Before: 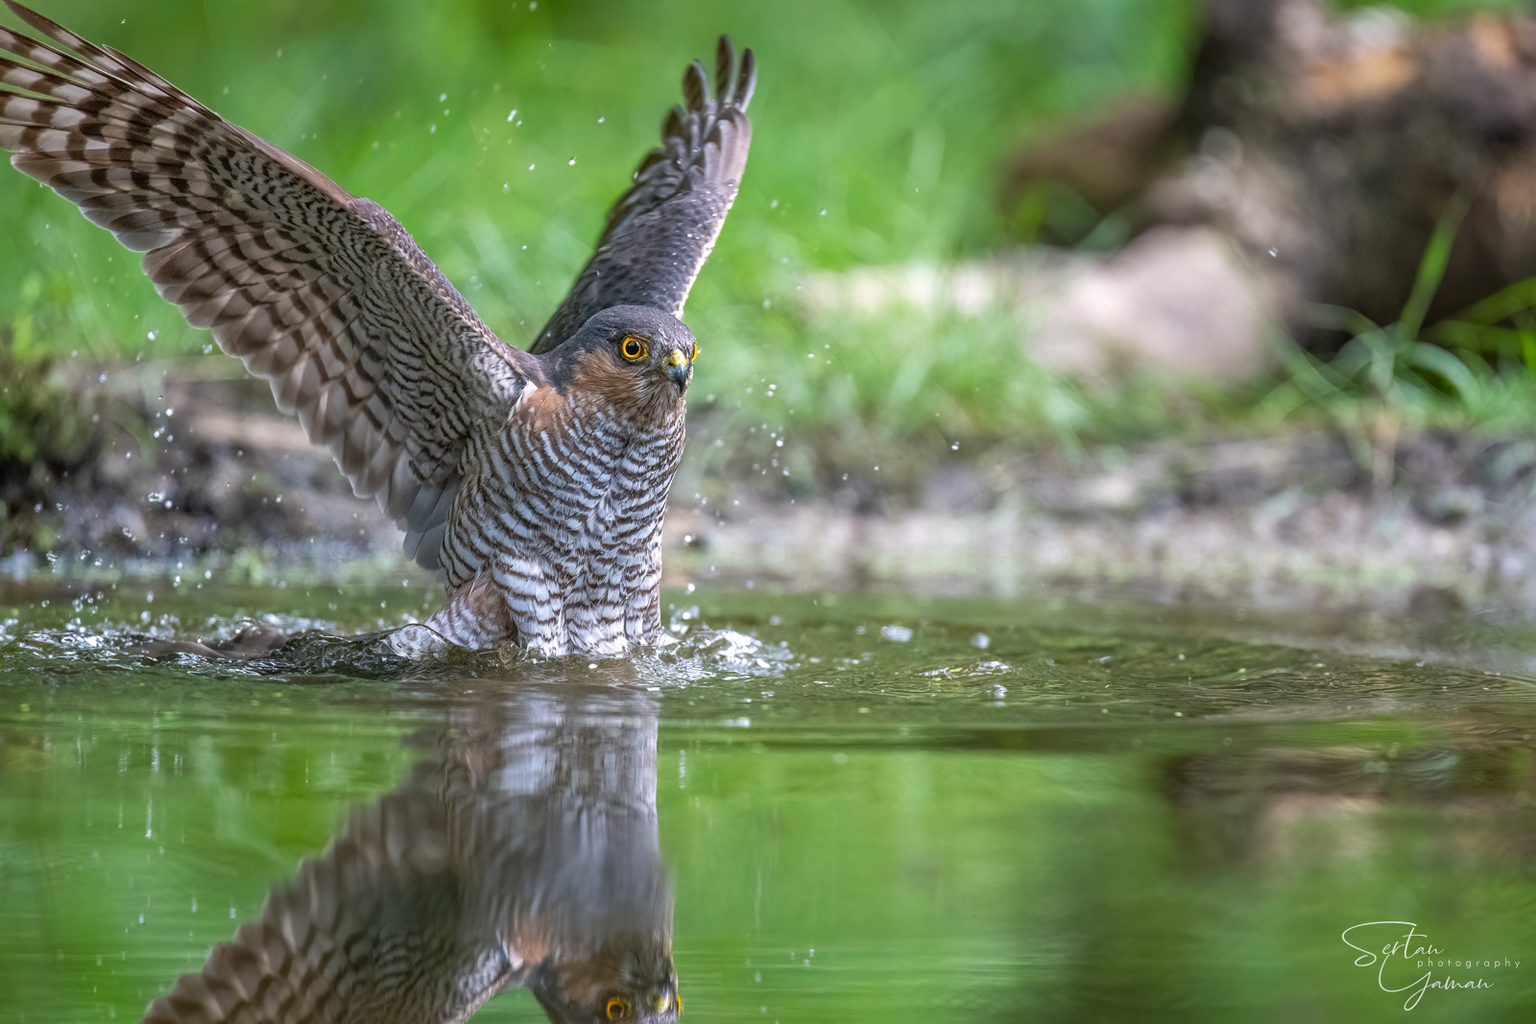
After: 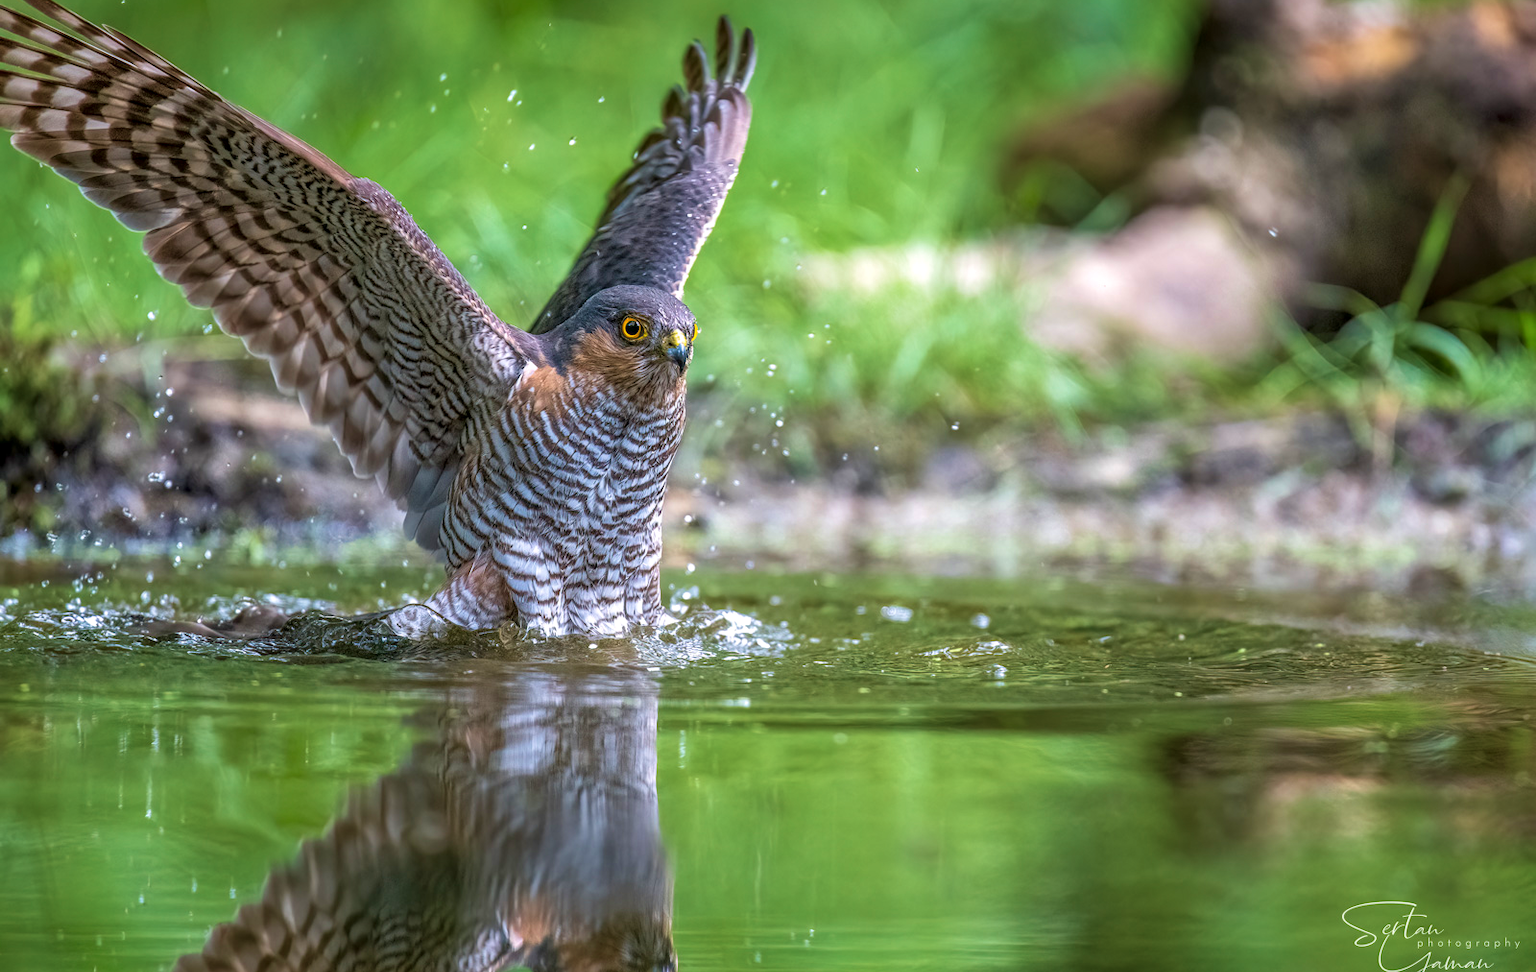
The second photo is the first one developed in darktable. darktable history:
velvia: strength 45.63%
local contrast: on, module defaults
crop and rotate: top 1.973%, bottom 3.041%
color zones: mix -124.15%
